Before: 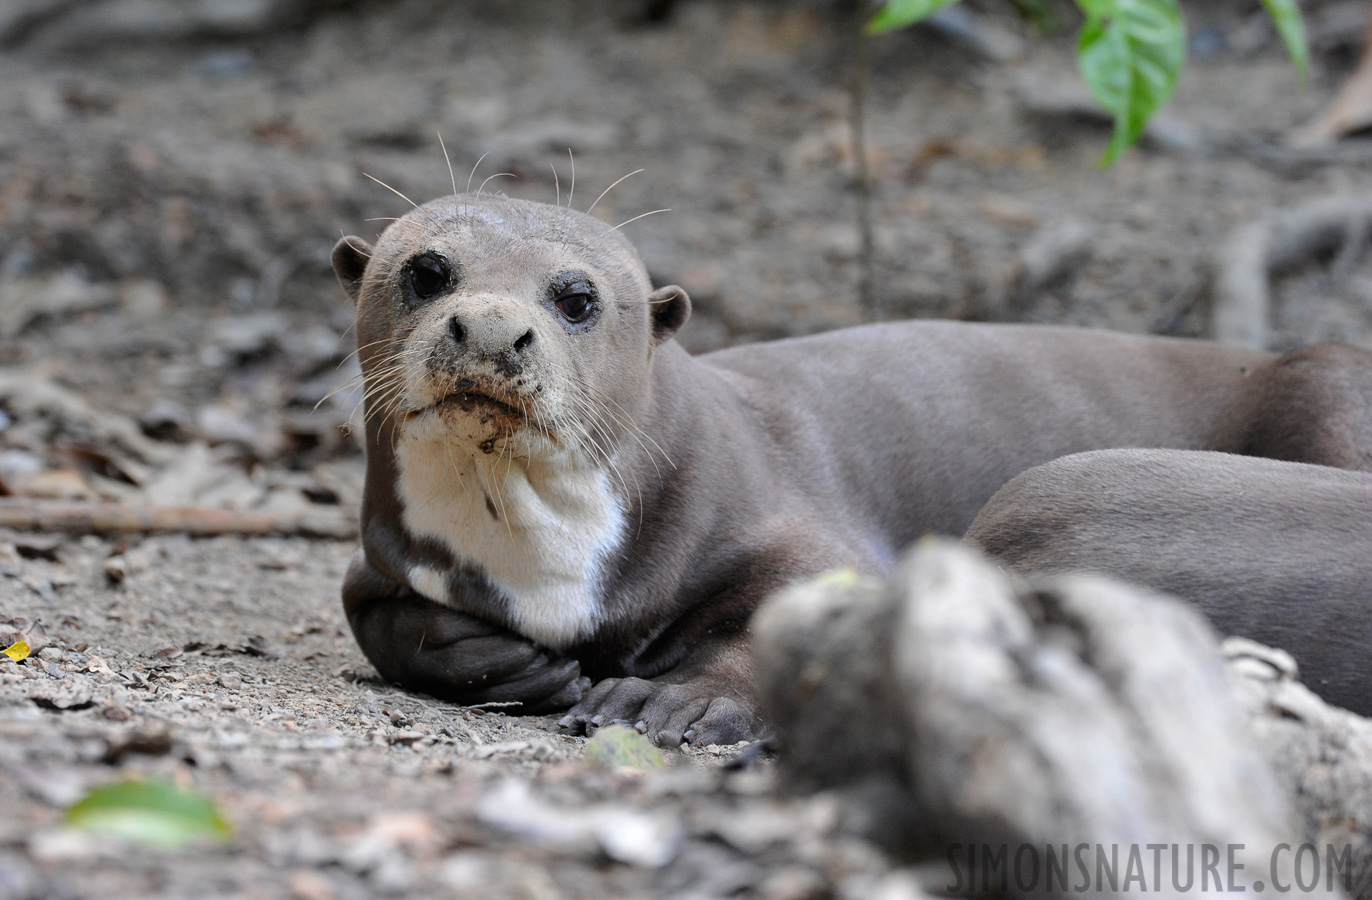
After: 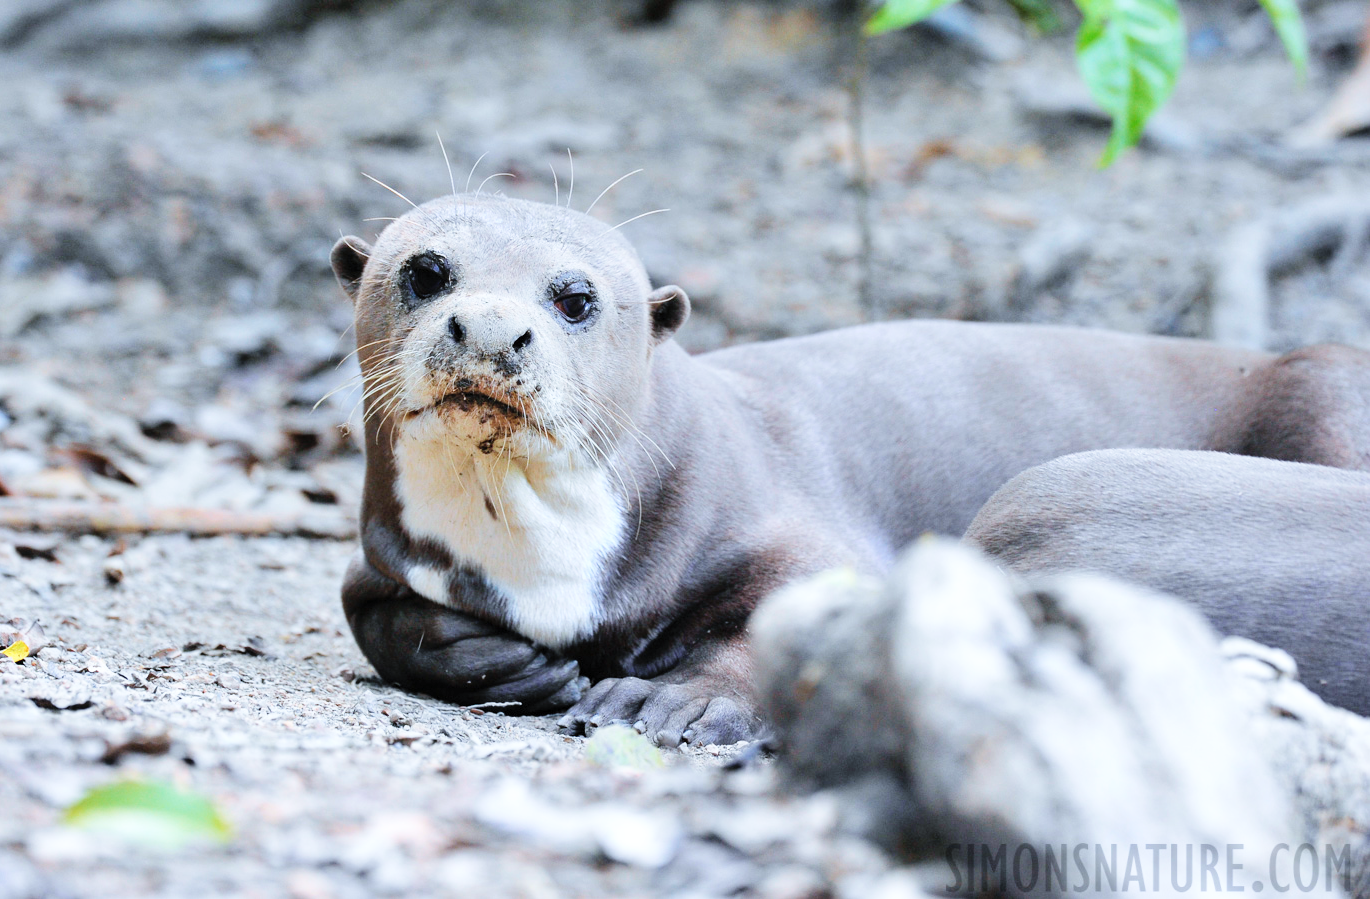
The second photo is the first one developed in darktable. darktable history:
base curve: curves: ch0 [(0, 0) (0.008, 0.007) (0.022, 0.029) (0.048, 0.089) (0.092, 0.197) (0.191, 0.399) (0.275, 0.534) (0.357, 0.65) (0.477, 0.78) (0.542, 0.833) (0.799, 0.973) (1, 1)], preserve colors none
crop and rotate: left 0.14%, bottom 0.006%
color calibration: illuminant custom, x 0.368, y 0.373, temperature 4340.7 K
contrast brightness saturation: brightness 0.121
velvia: on, module defaults
